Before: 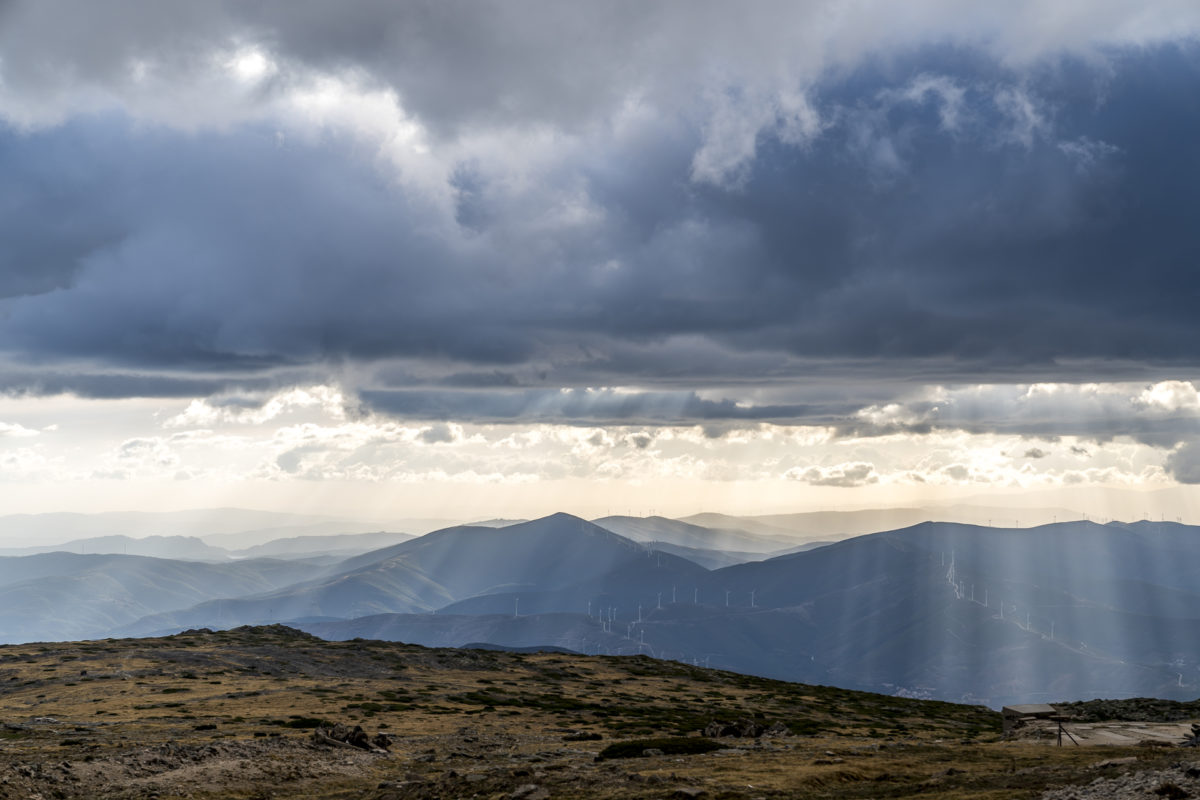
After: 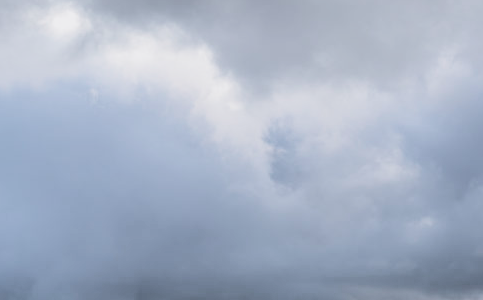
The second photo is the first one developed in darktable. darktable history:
crop: left 15.506%, top 5.456%, right 44.226%, bottom 56.954%
filmic rgb: black relative exposure -5.14 EV, white relative exposure 3.99 EV, hardness 2.88, contrast 1.301, highlights saturation mix -8.52%, color science v4 (2020)
tone equalizer: on, module defaults
tone curve: curves: ch0 [(0, 0) (0.003, 0.1) (0.011, 0.101) (0.025, 0.11) (0.044, 0.126) (0.069, 0.14) (0.1, 0.158) (0.136, 0.18) (0.177, 0.206) (0.224, 0.243) (0.277, 0.293) (0.335, 0.36) (0.399, 0.446) (0.468, 0.537) (0.543, 0.618) (0.623, 0.694) (0.709, 0.763) (0.801, 0.836) (0.898, 0.908) (1, 1)], color space Lab, independent channels, preserve colors none
color calibration: illuminant custom, x 0.349, y 0.364, temperature 4912.08 K, saturation algorithm version 1 (2020)
exposure: black level correction -0.042, exposure 0.061 EV, compensate highlight preservation false
local contrast: highlights 106%, shadows 101%, detail 119%, midtone range 0.2
